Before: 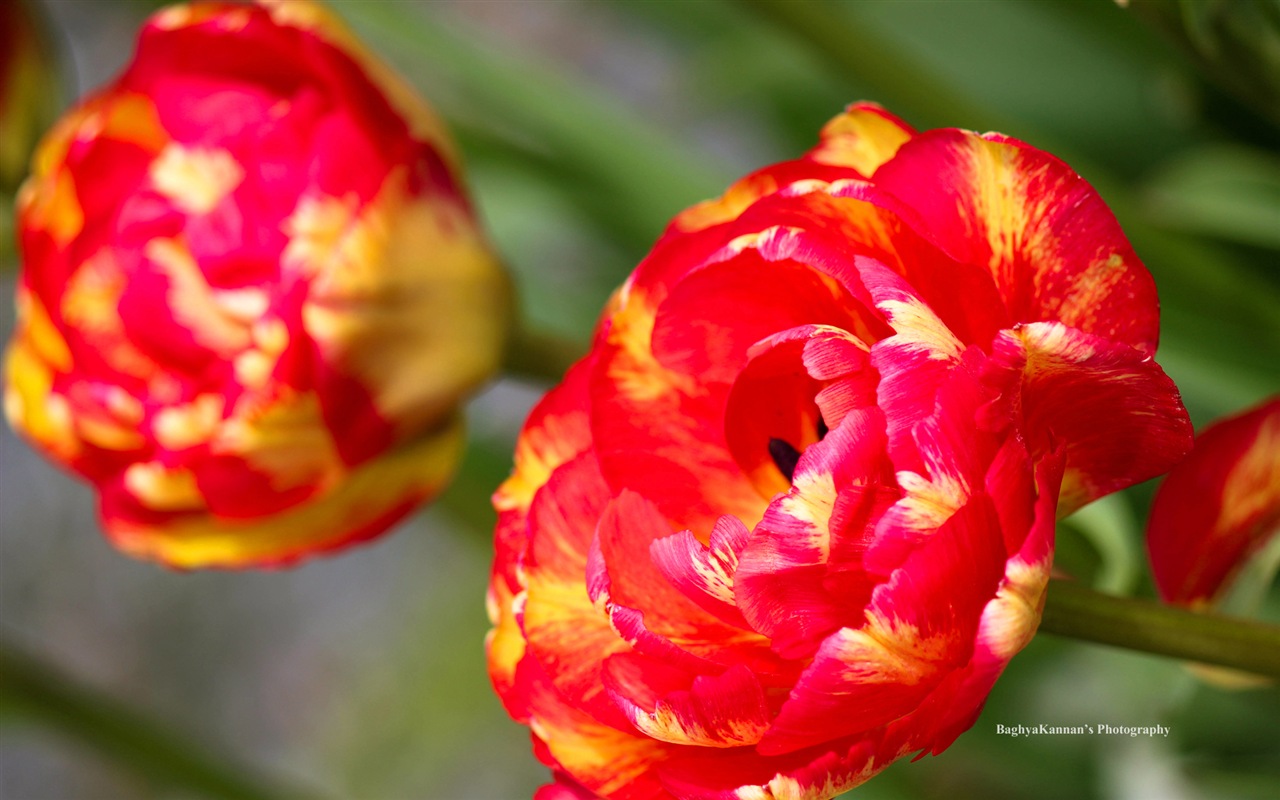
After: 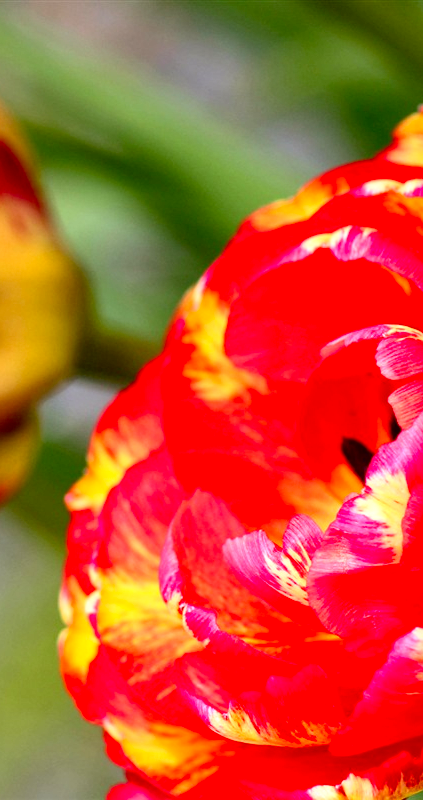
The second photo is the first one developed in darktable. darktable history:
contrast brightness saturation: contrast 0.199, brightness 0.159, saturation 0.218
local contrast: on, module defaults
exposure: black level correction 0.012, compensate highlight preservation false
crop: left 33.383%, right 33.56%
